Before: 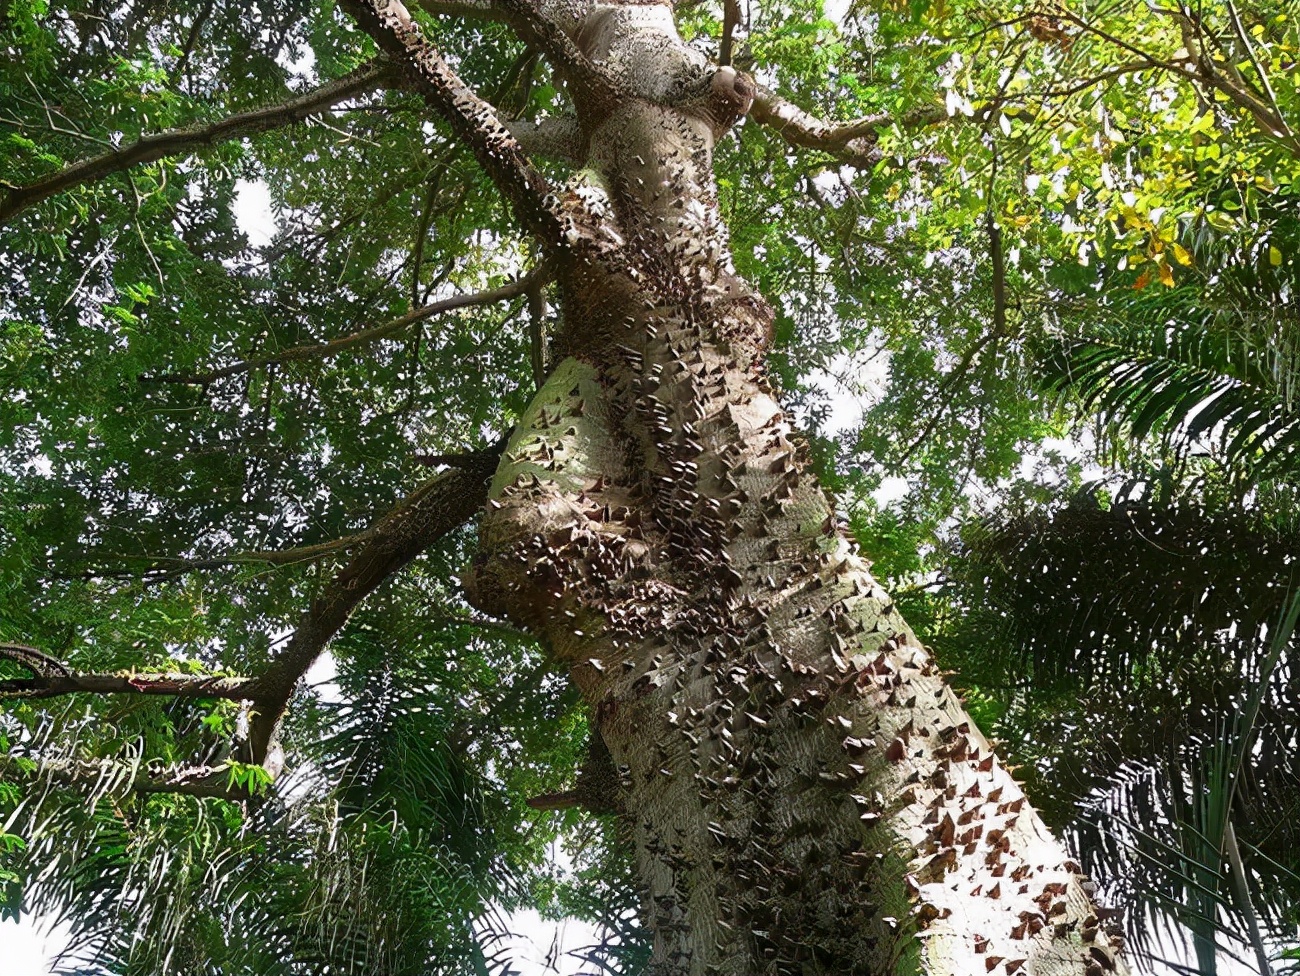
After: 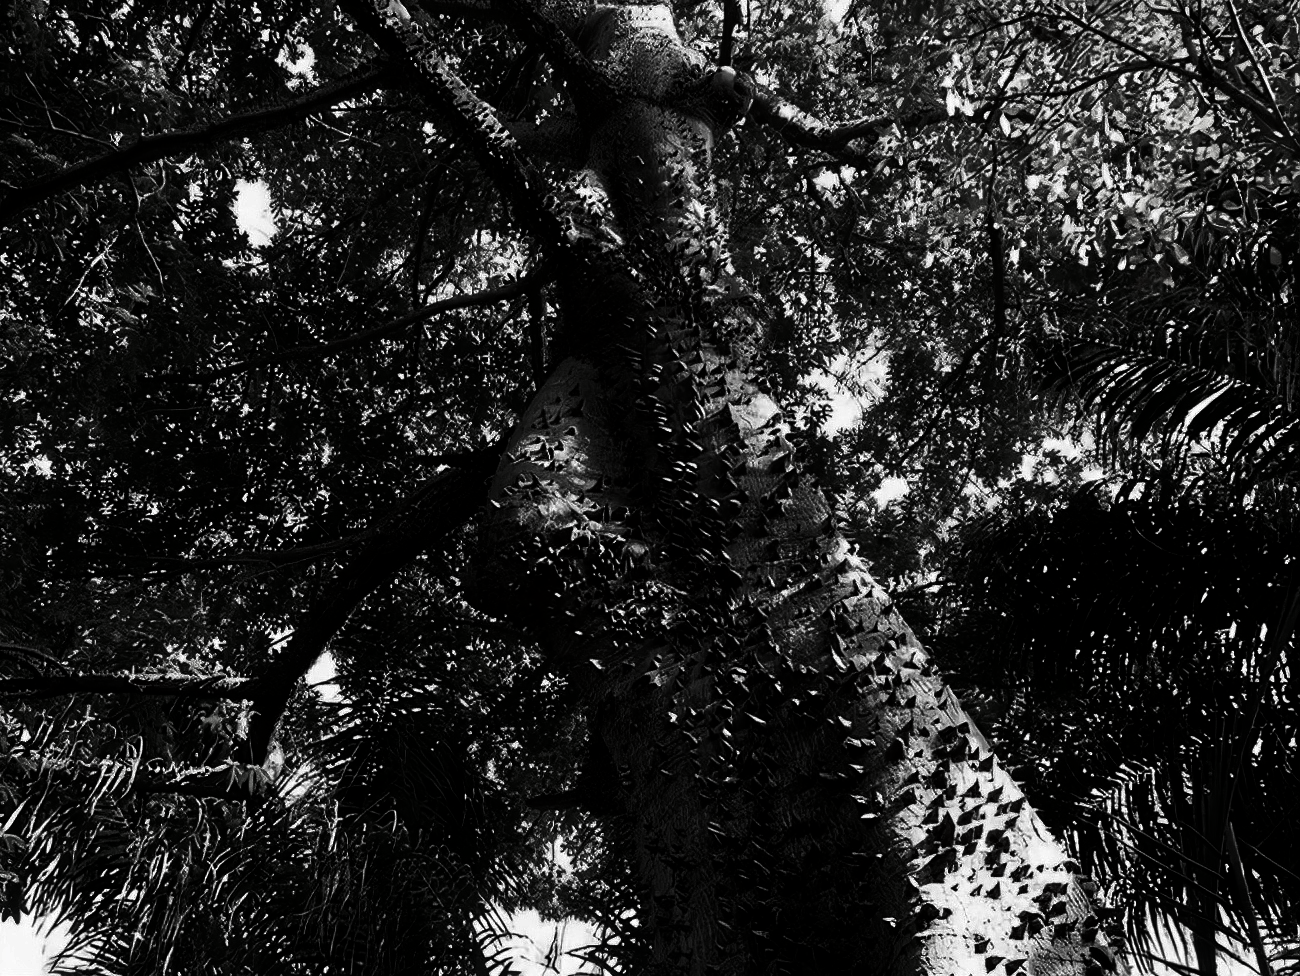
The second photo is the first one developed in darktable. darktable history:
contrast brightness saturation: contrast 0.021, brightness -0.982, saturation -0.984
